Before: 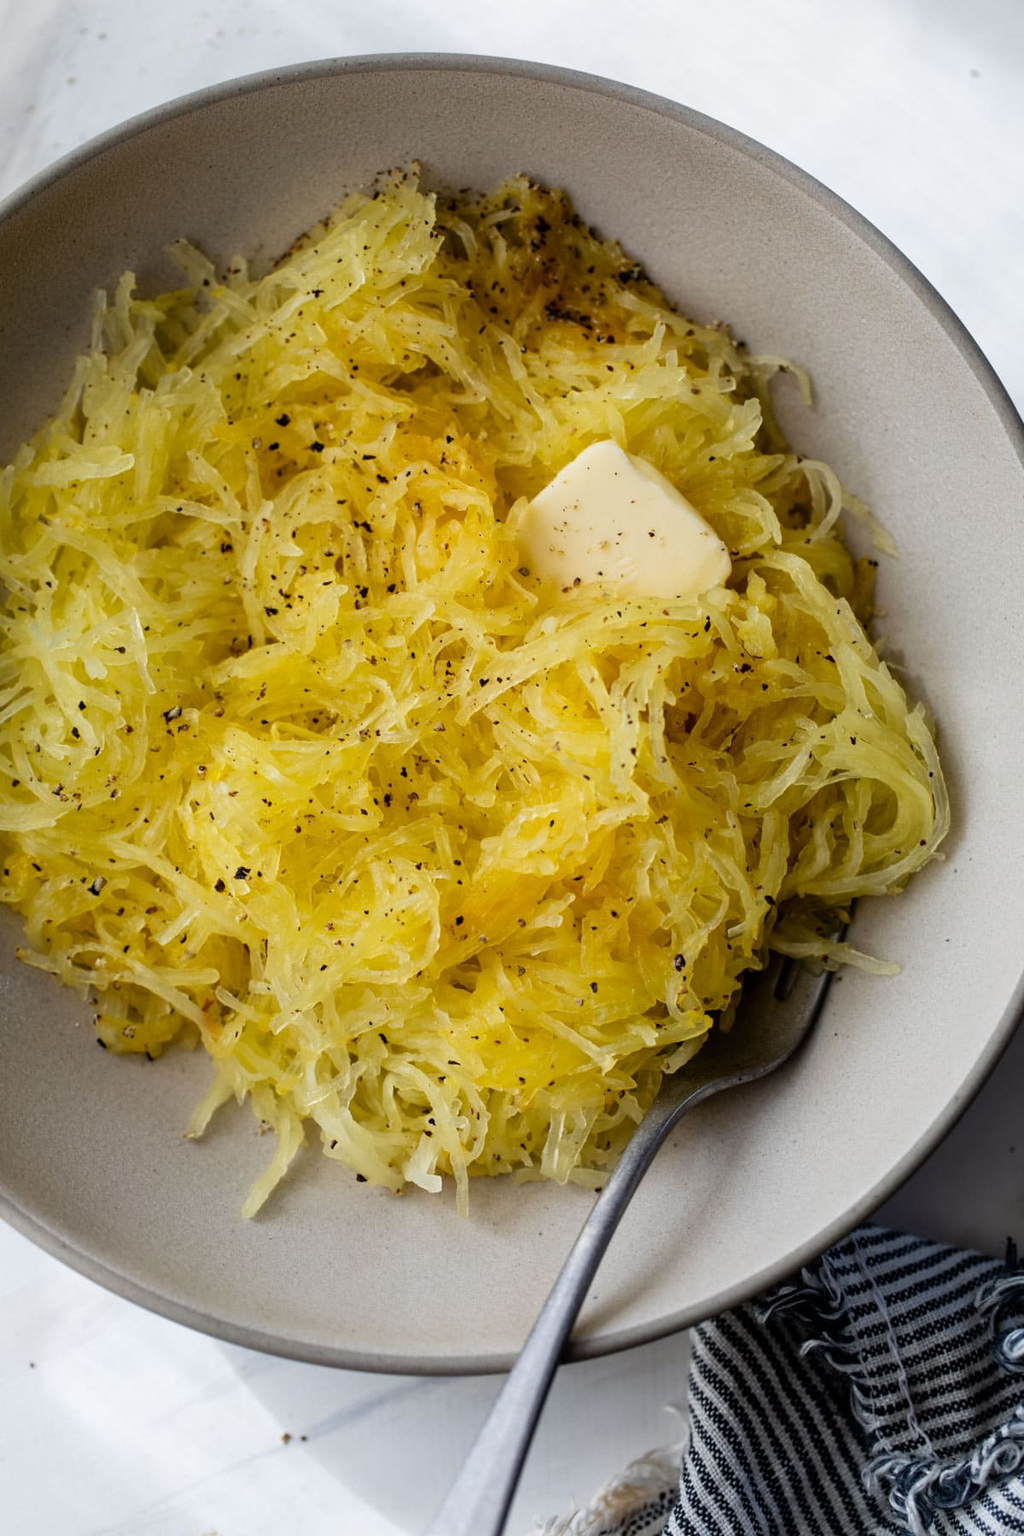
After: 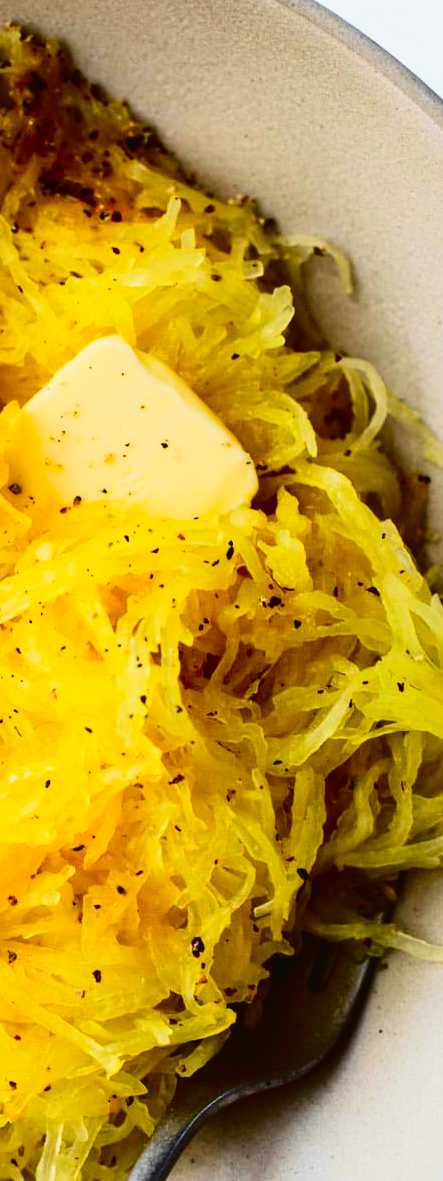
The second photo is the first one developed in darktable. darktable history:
crop and rotate: left 49.936%, top 10.094%, right 13.136%, bottom 24.256%
tone curve: curves: ch0 [(0.003, 0.029) (0.037, 0.036) (0.149, 0.117) (0.297, 0.318) (0.422, 0.474) (0.531, 0.6) (0.743, 0.809) (0.877, 0.901) (1, 0.98)]; ch1 [(0, 0) (0.305, 0.325) (0.453, 0.437) (0.482, 0.479) (0.501, 0.5) (0.506, 0.503) (0.567, 0.572) (0.605, 0.608) (0.668, 0.69) (1, 1)]; ch2 [(0, 0) (0.313, 0.306) (0.4, 0.399) (0.45, 0.48) (0.499, 0.502) (0.512, 0.523) (0.57, 0.595) (0.653, 0.662) (1, 1)], color space Lab, independent channels, preserve colors none
contrast brightness saturation: contrast 0.26, brightness 0.02, saturation 0.87
